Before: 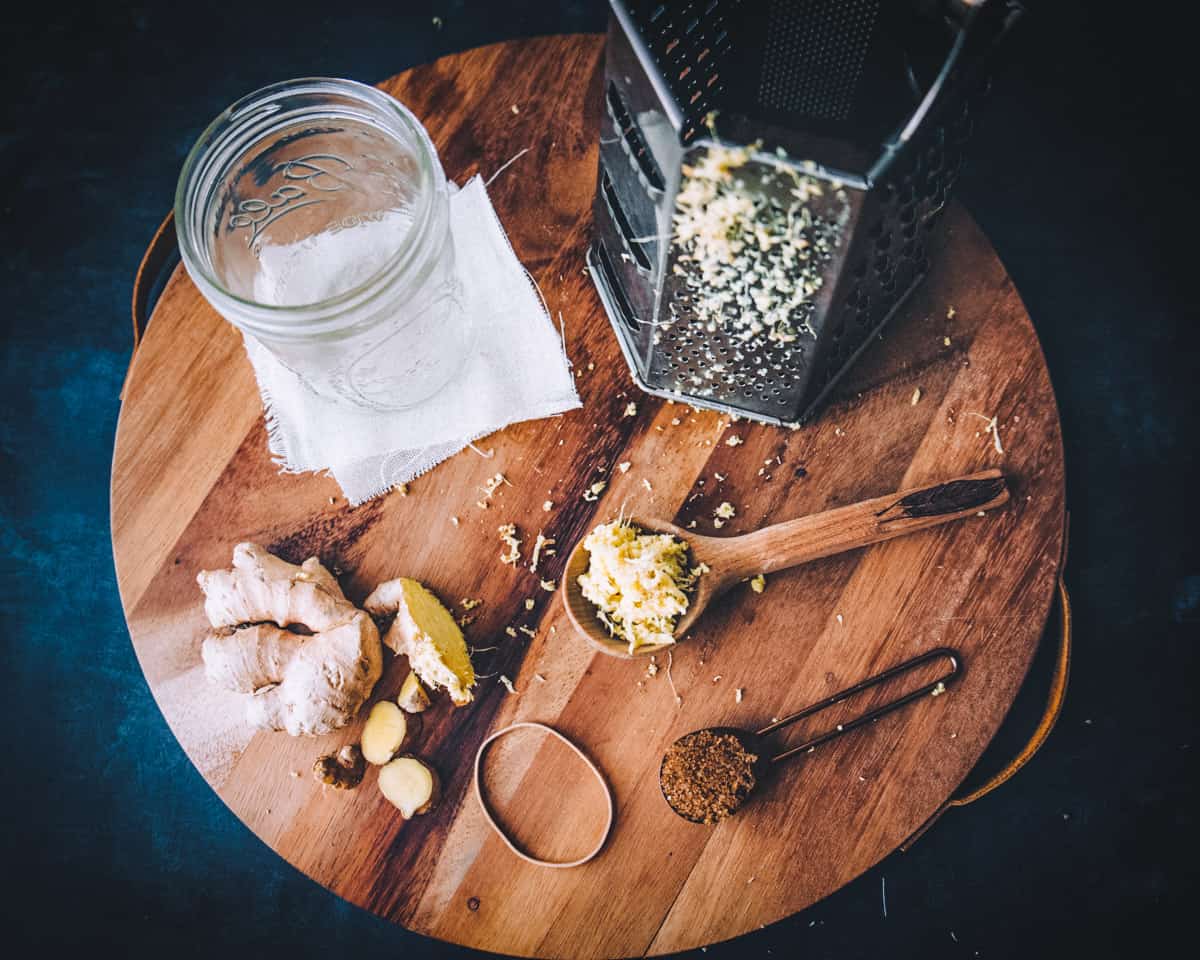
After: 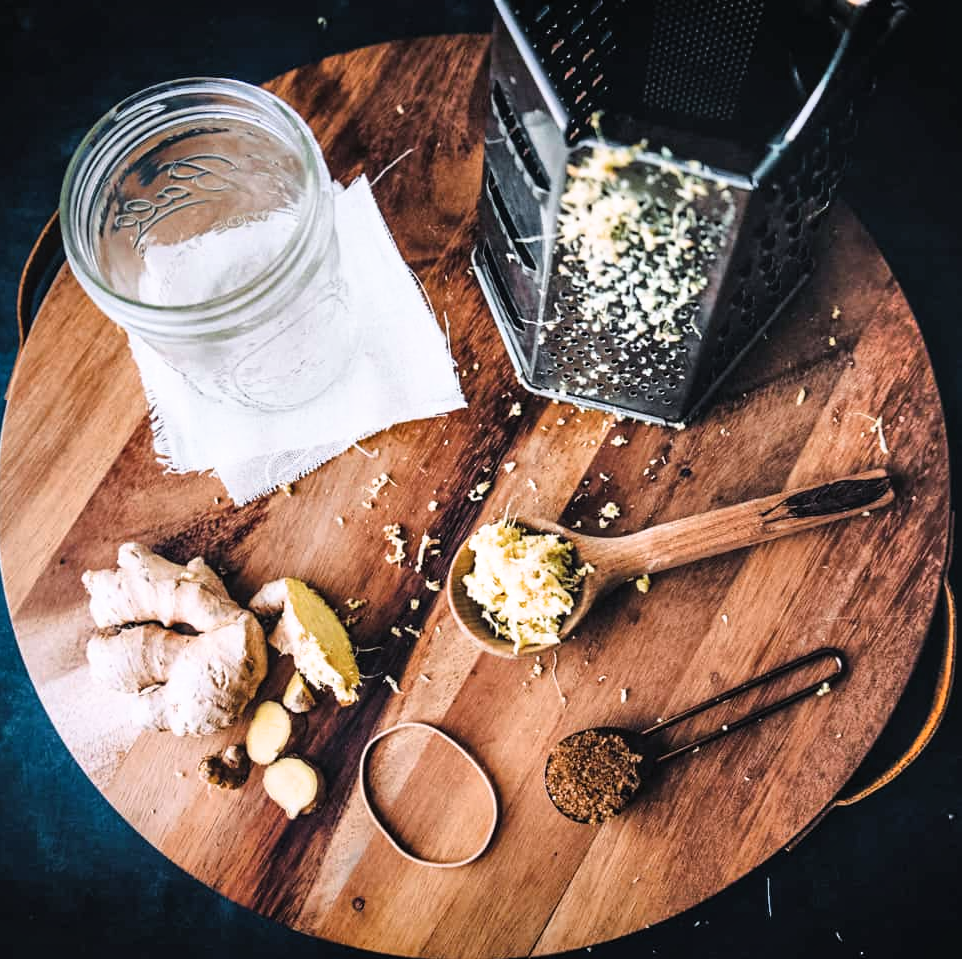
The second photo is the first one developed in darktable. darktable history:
crop and rotate: left 9.597%, right 10.195%
filmic rgb: white relative exposure 2.34 EV, hardness 6.59
shadows and highlights: low approximation 0.01, soften with gaussian
